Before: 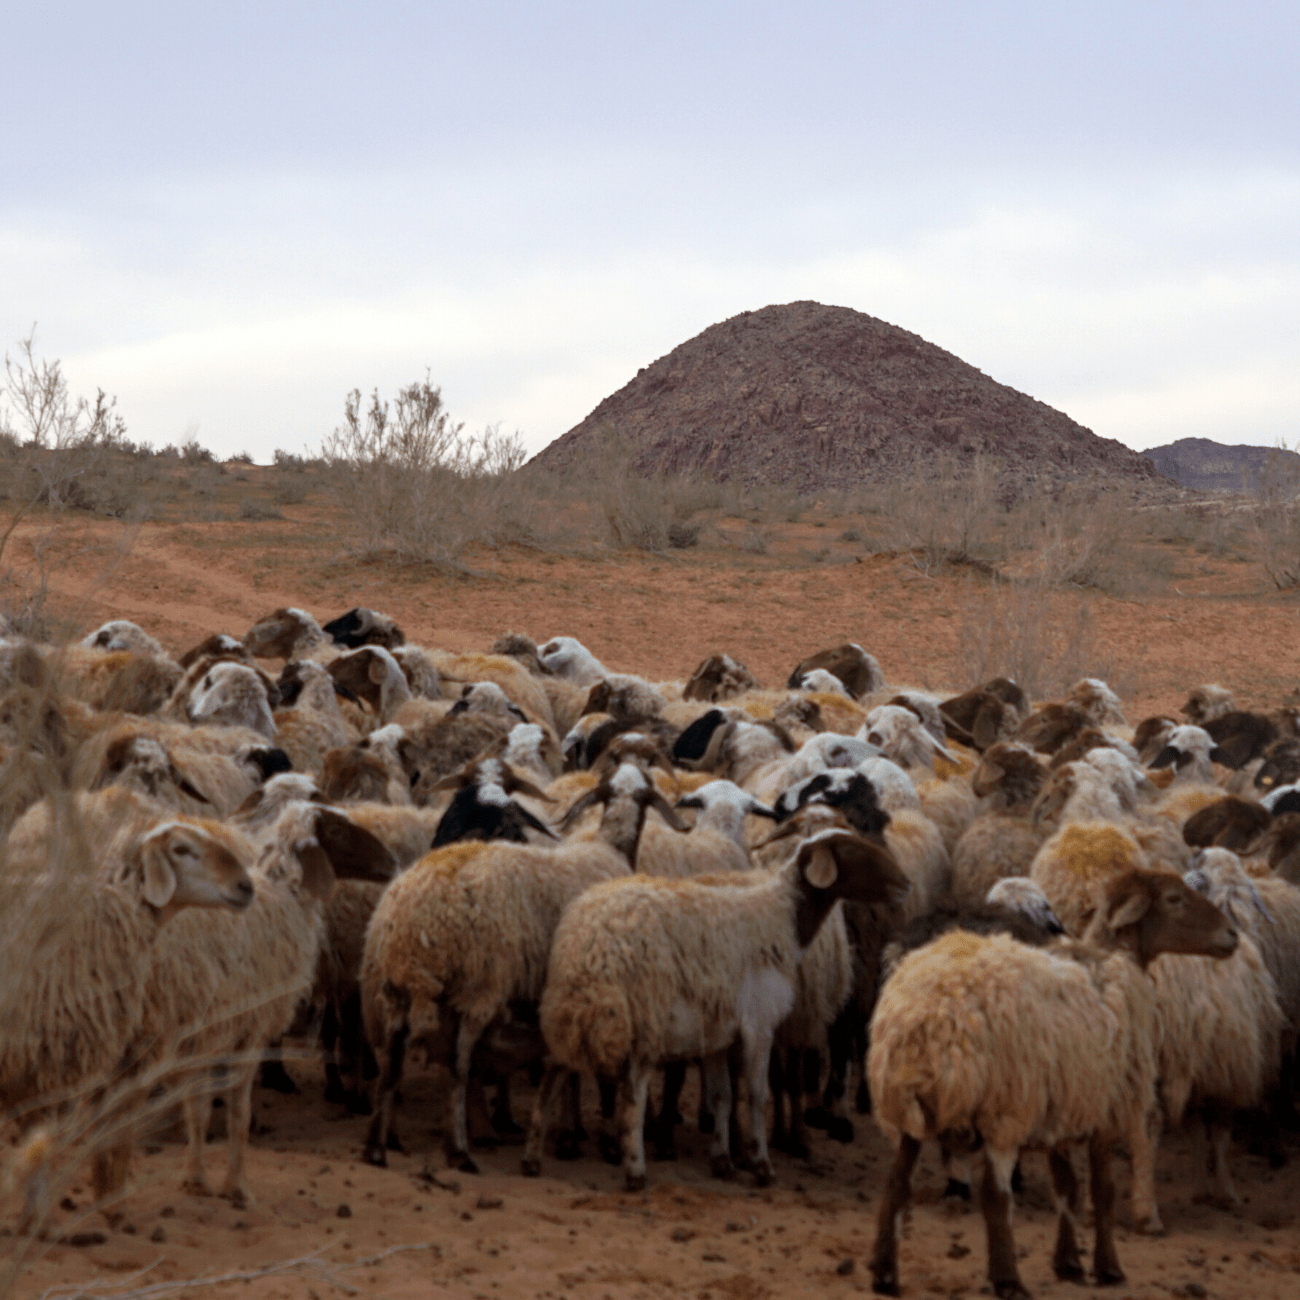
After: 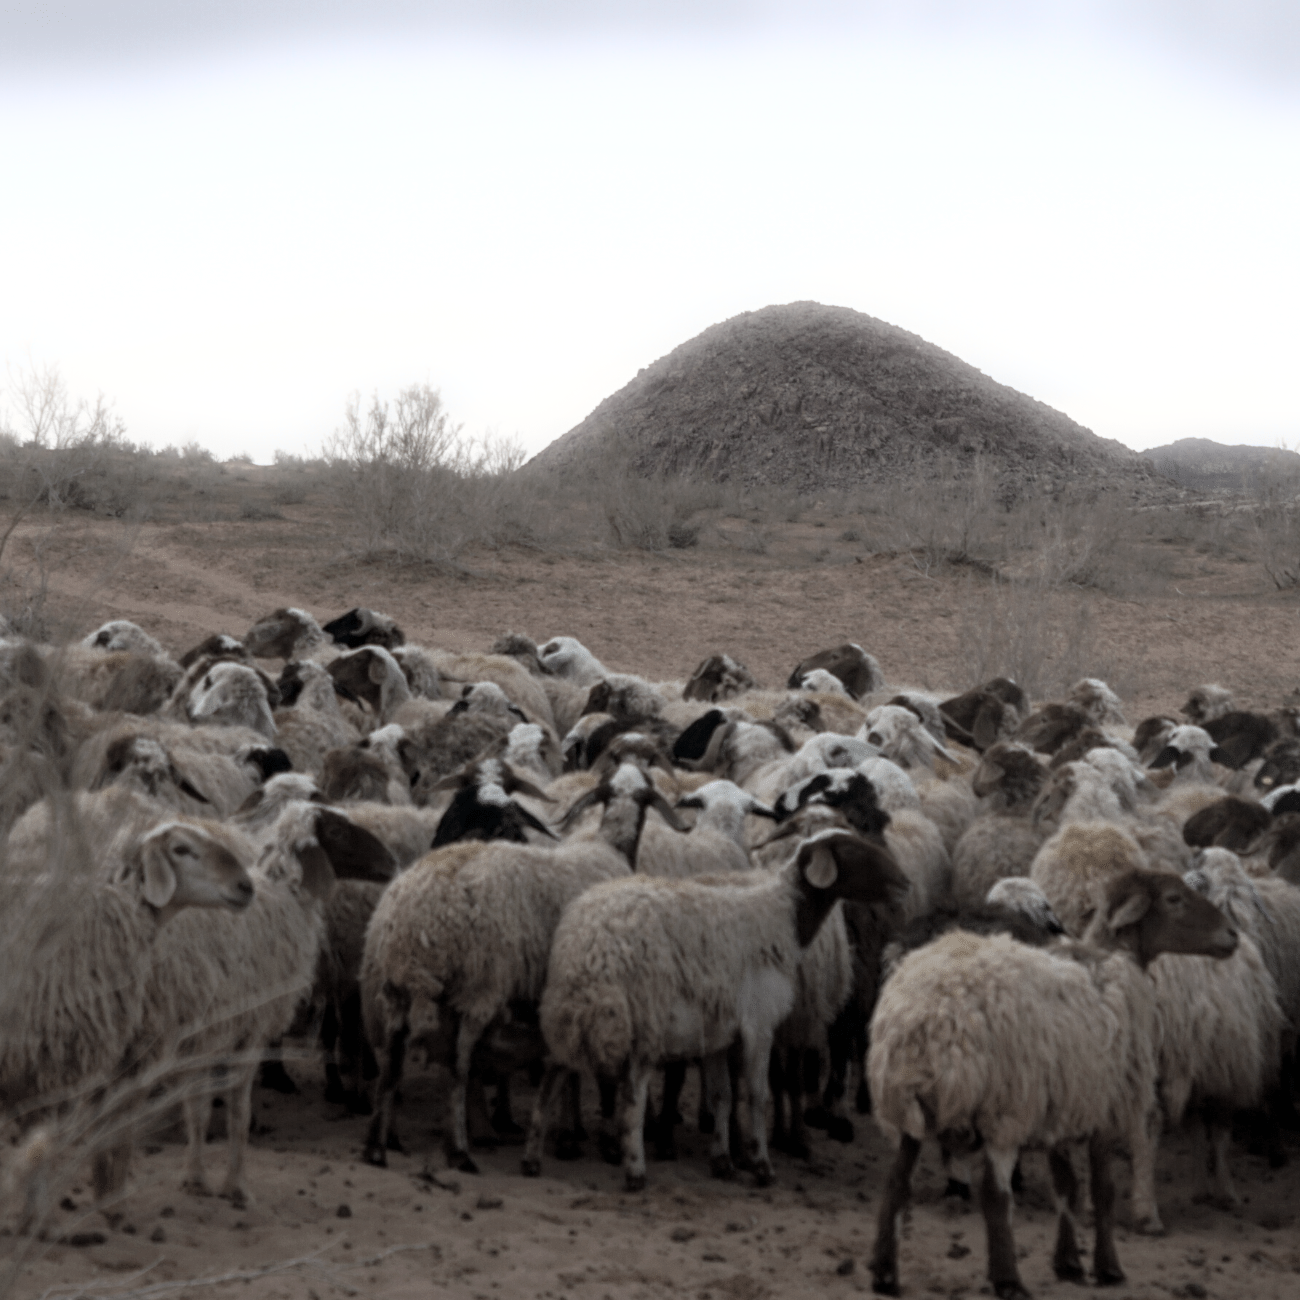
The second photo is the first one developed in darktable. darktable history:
color zones: curves: ch1 [(0.238, 0.163) (0.476, 0.2) (0.733, 0.322) (0.848, 0.134)]
white balance: emerald 1
contrast brightness saturation: saturation -0.05
bloom: size 5%, threshold 95%, strength 15%
